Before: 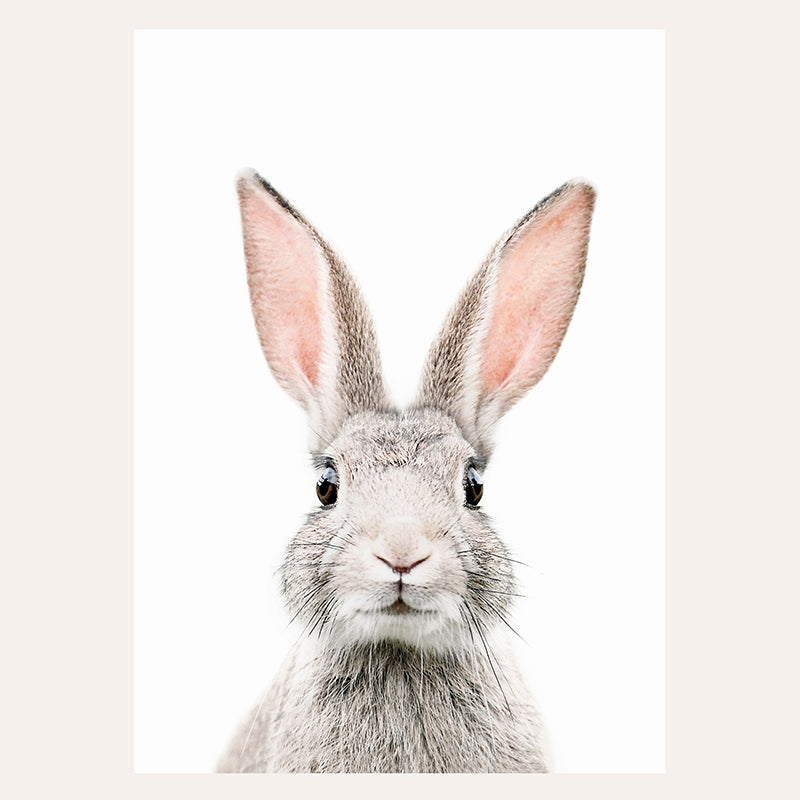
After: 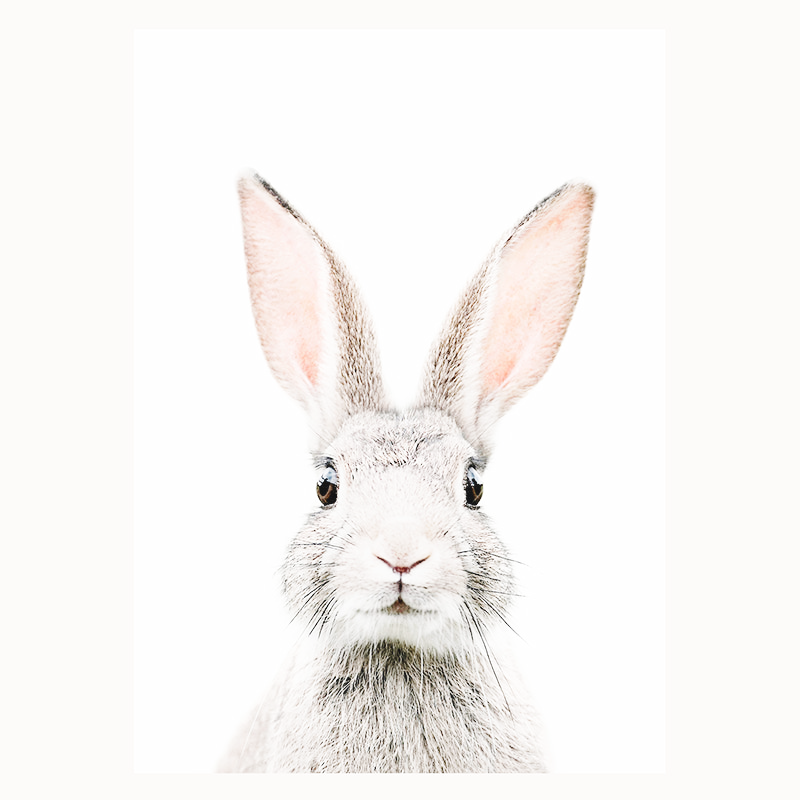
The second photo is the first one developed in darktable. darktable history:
base curve: curves: ch0 [(0, 0.007) (0.028, 0.063) (0.121, 0.311) (0.46, 0.743) (0.859, 0.957) (1, 1)], exposure shift 0.01, preserve colors none
